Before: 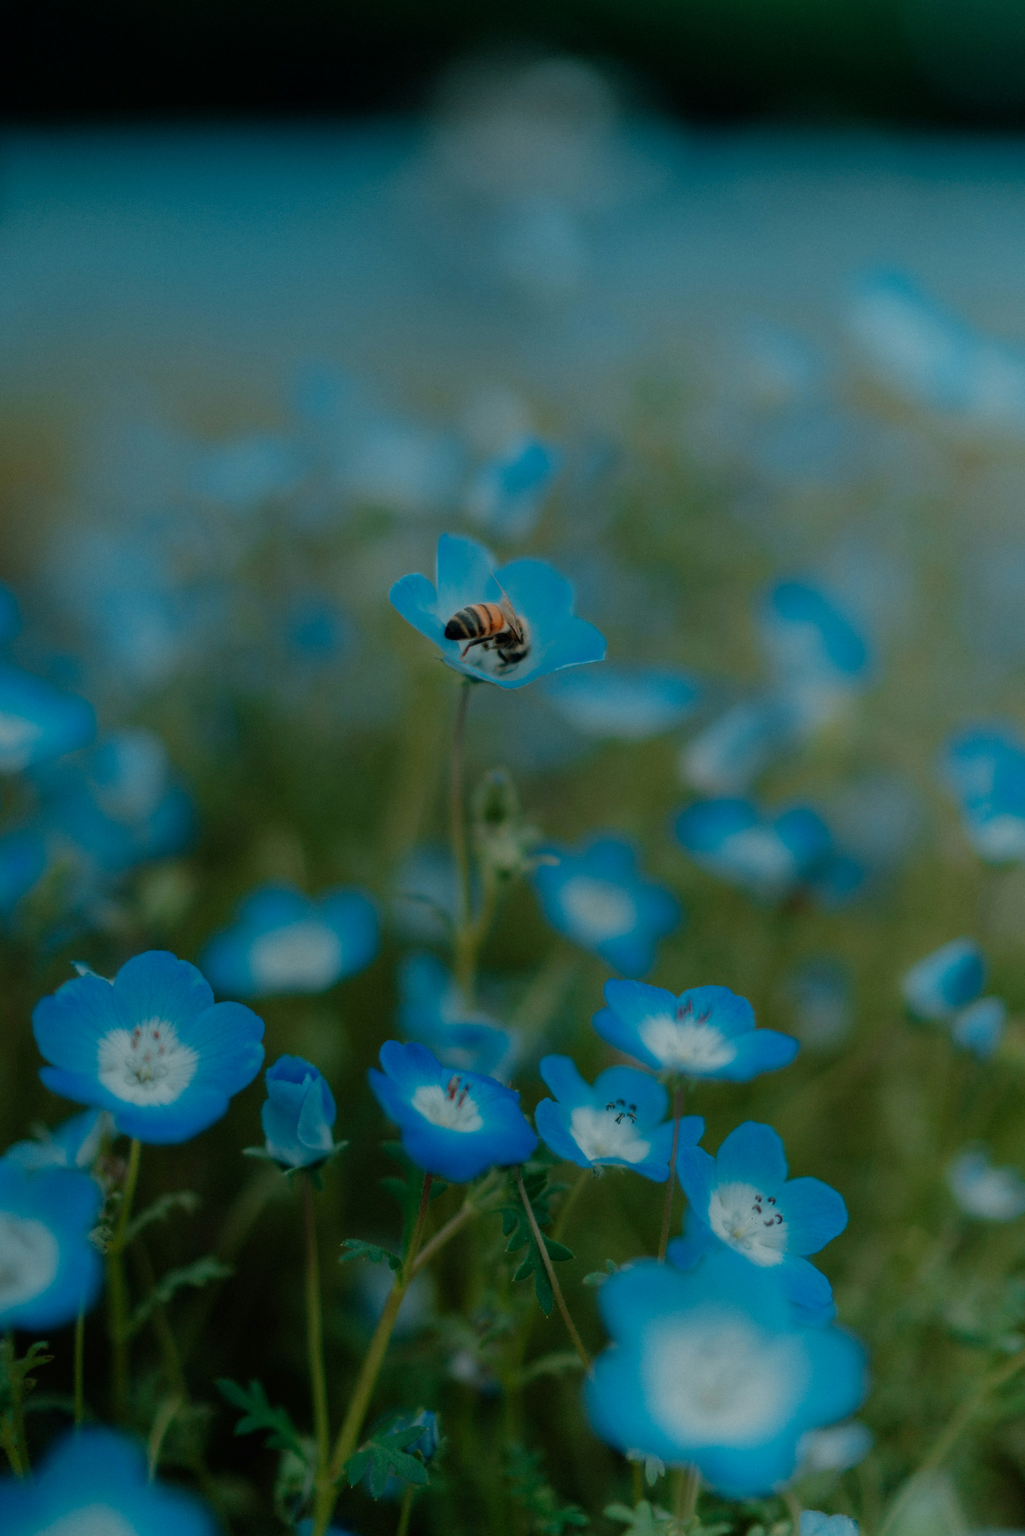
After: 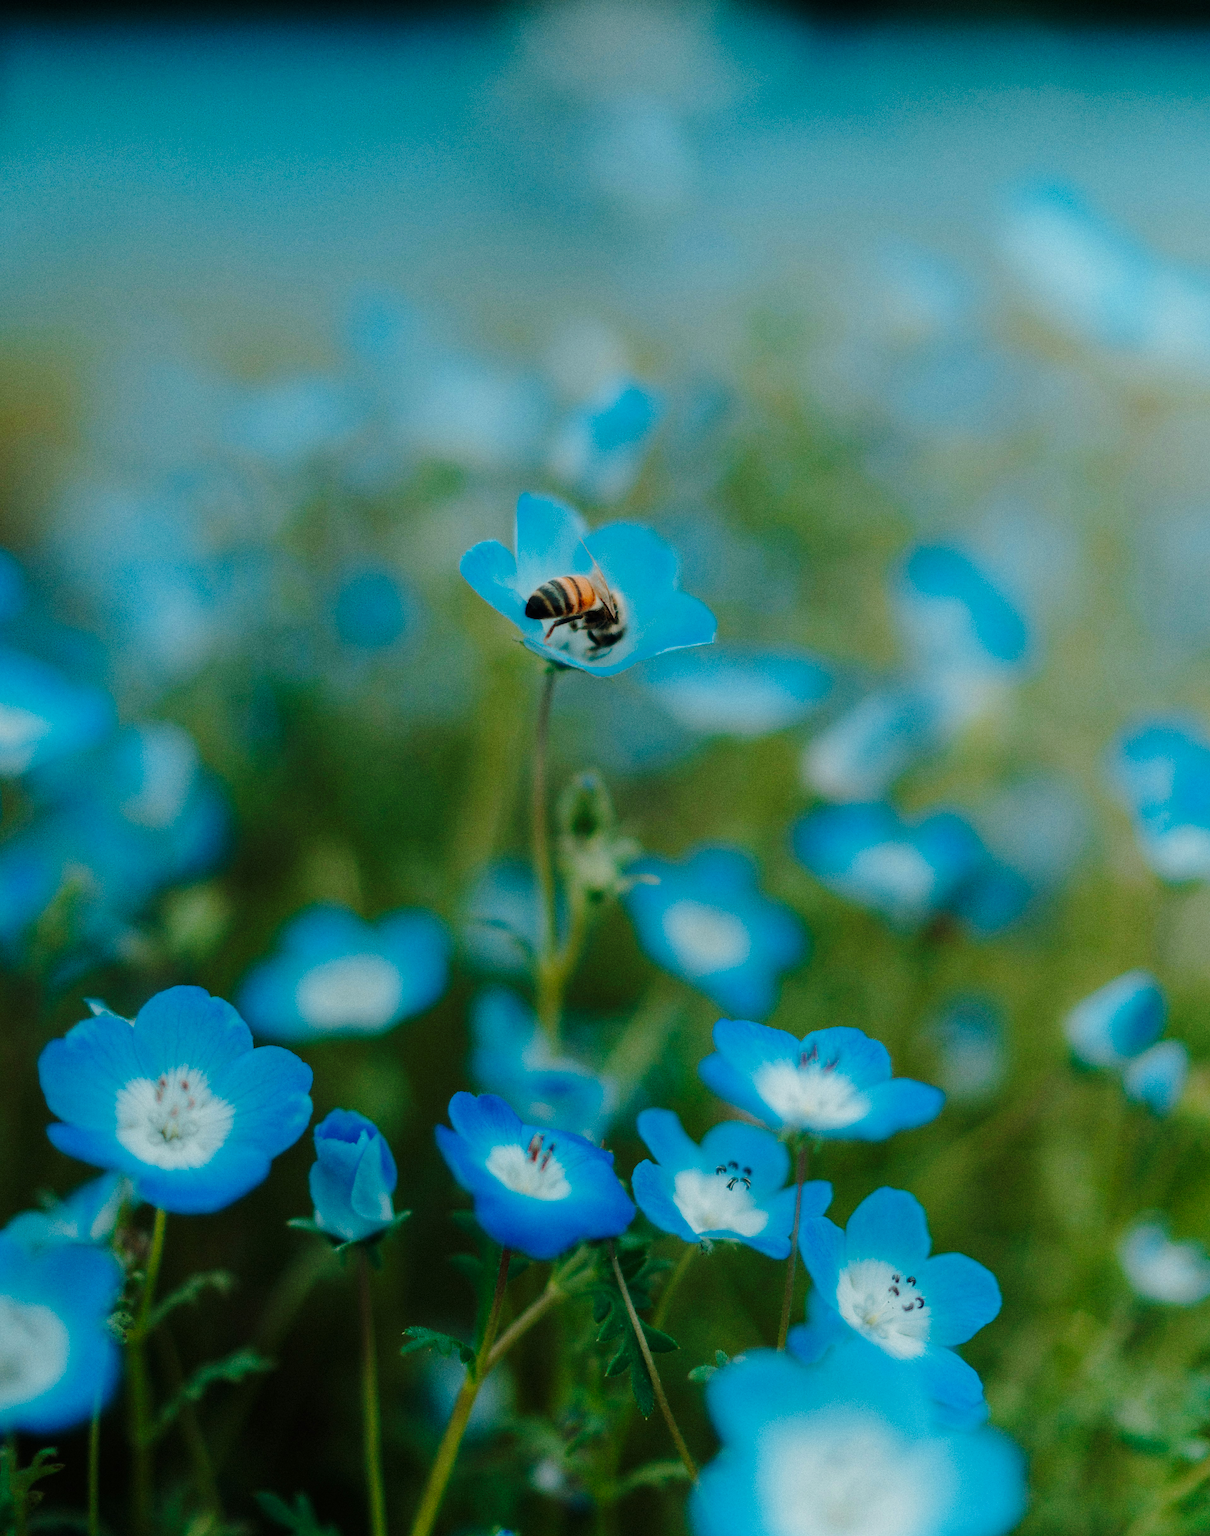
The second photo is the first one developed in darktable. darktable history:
crop: top 7.574%, bottom 7.763%
base curve: curves: ch0 [(0, 0) (0.028, 0.03) (0.121, 0.232) (0.46, 0.748) (0.859, 0.968) (1, 1)], preserve colors none
sharpen: on, module defaults
